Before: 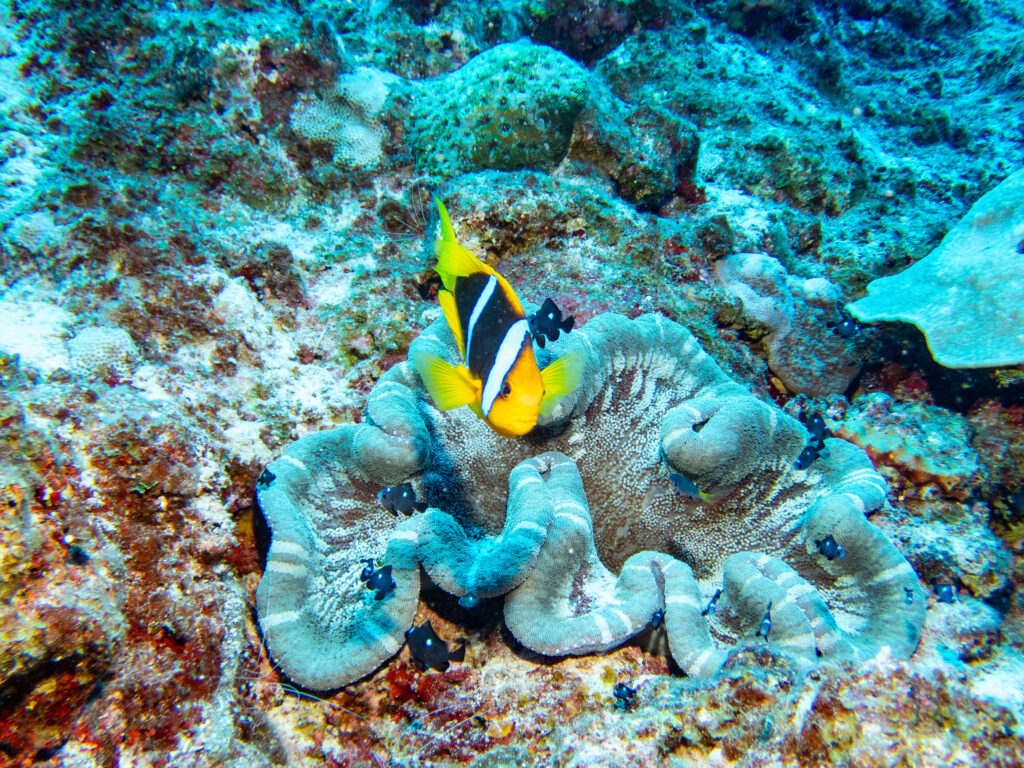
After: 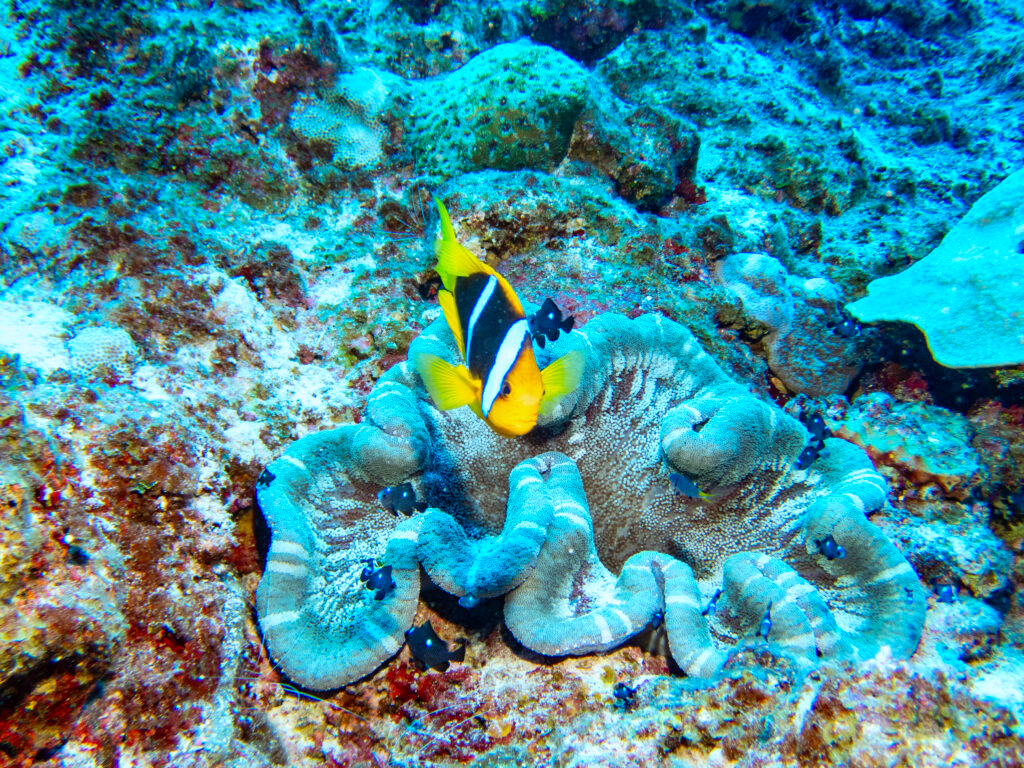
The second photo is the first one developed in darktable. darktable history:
white balance: red 0.98, blue 1.034
color zones: curves: ch1 [(0.25, 0.5) (0.747, 0.71)]
